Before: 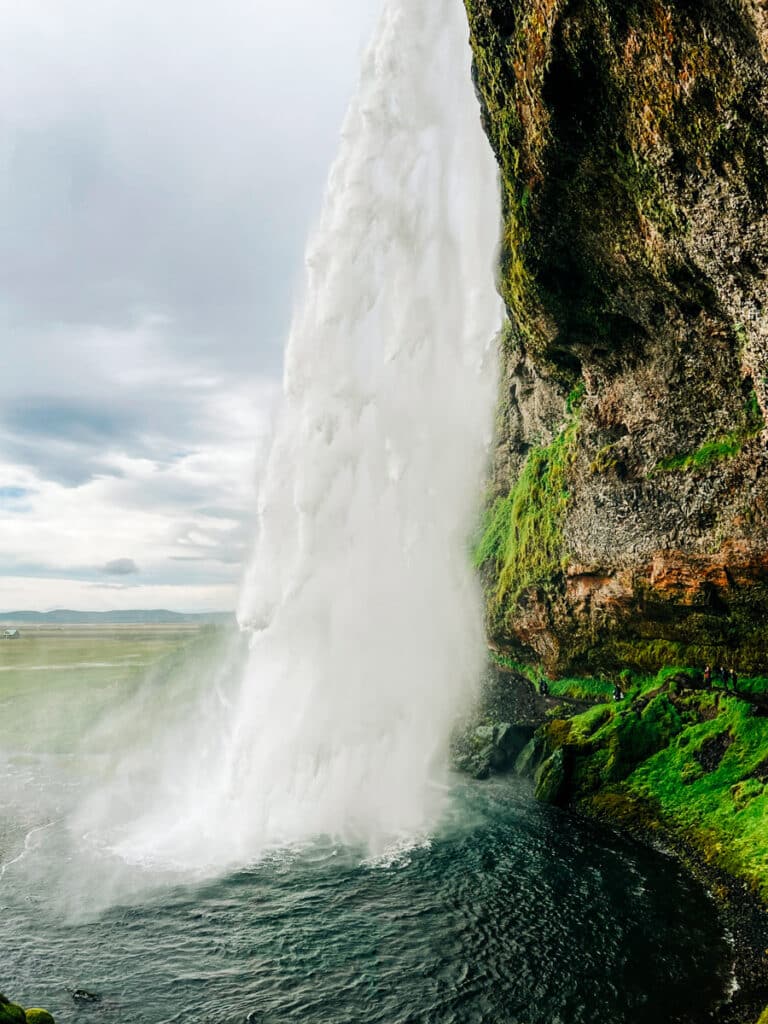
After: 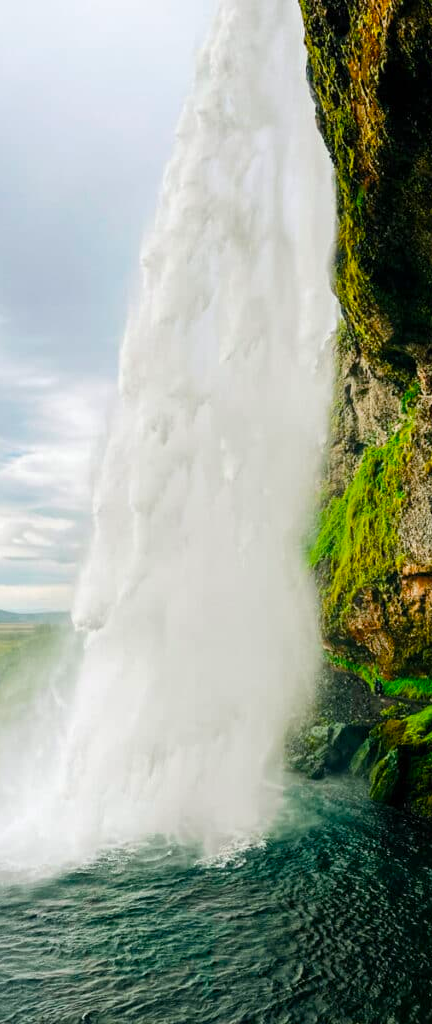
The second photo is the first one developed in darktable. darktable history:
crop: left 21.496%, right 22.254%
color balance rgb: linear chroma grading › global chroma 15%, perceptual saturation grading › global saturation 30%
